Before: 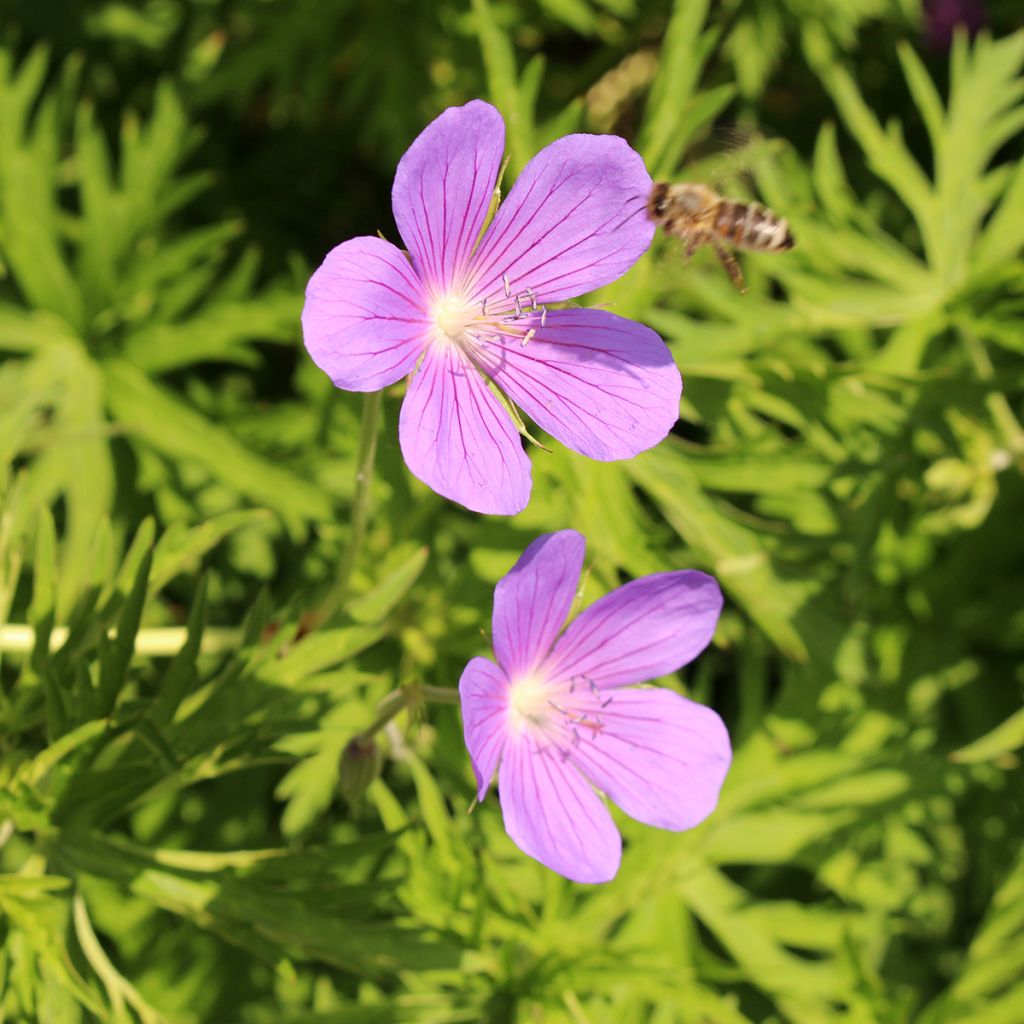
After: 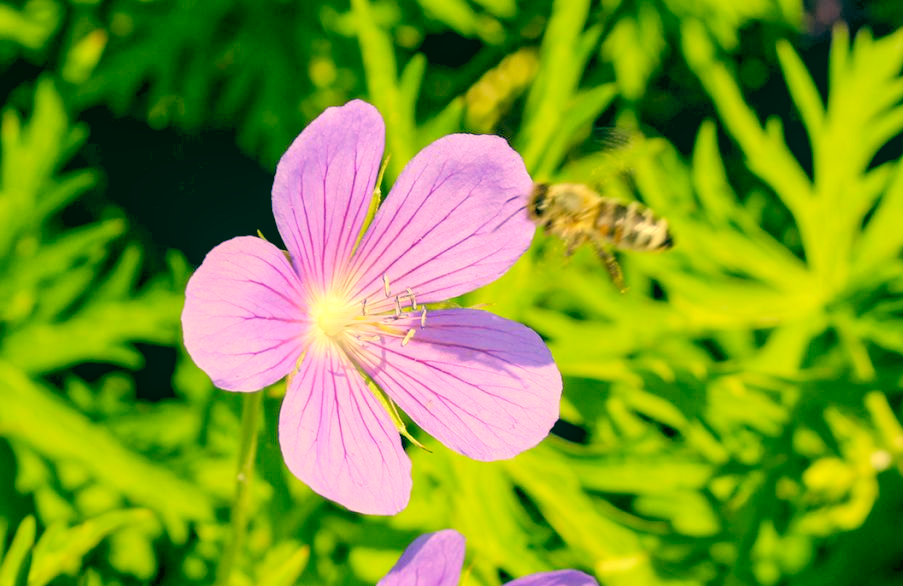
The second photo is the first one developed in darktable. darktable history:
crop and rotate: left 11.755%, bottom 42.698%
local contrast: on, module defaults
color correction: highlights a* 2.23, highlights b* 34.16, shadows a* -37.3, shadows b* -6.07
levels: black 0.101%, levels [0.093, 0.434, 0.988]
